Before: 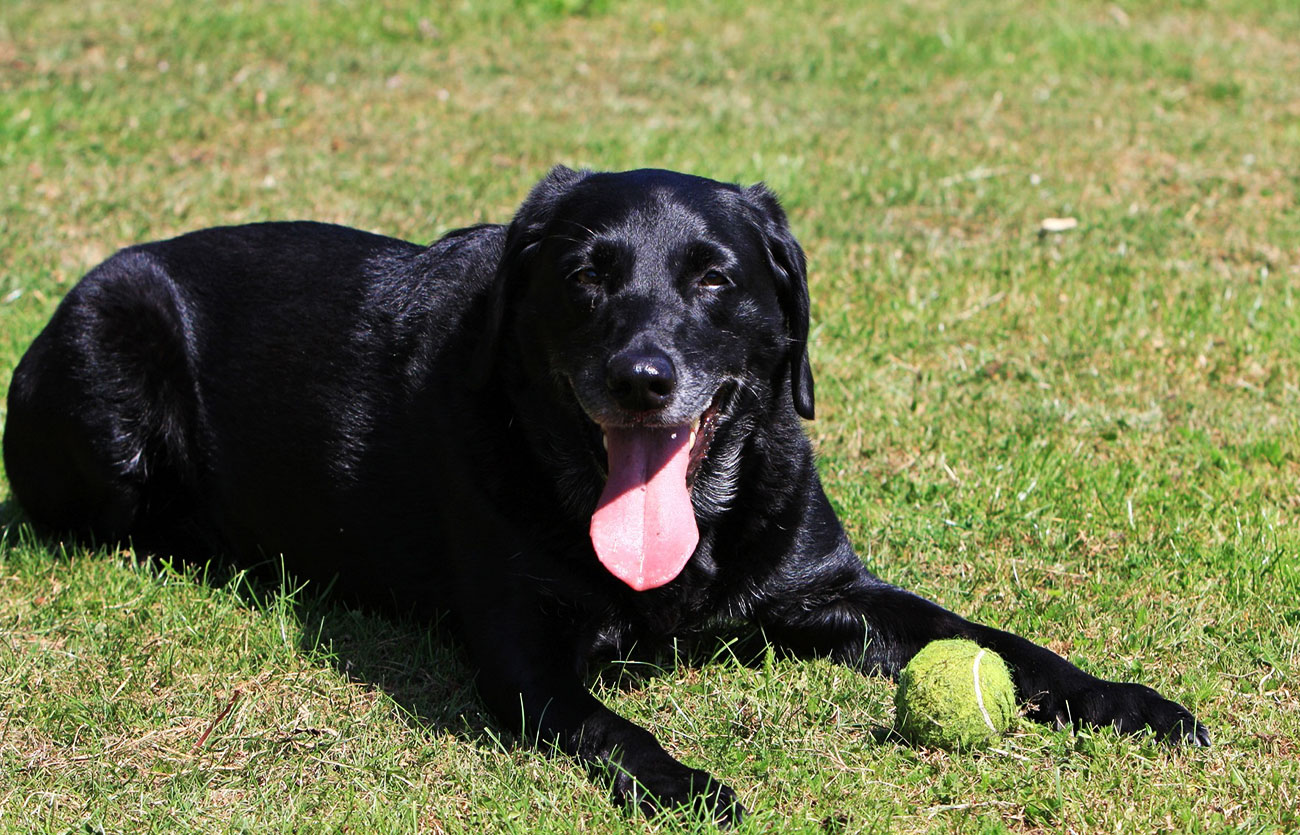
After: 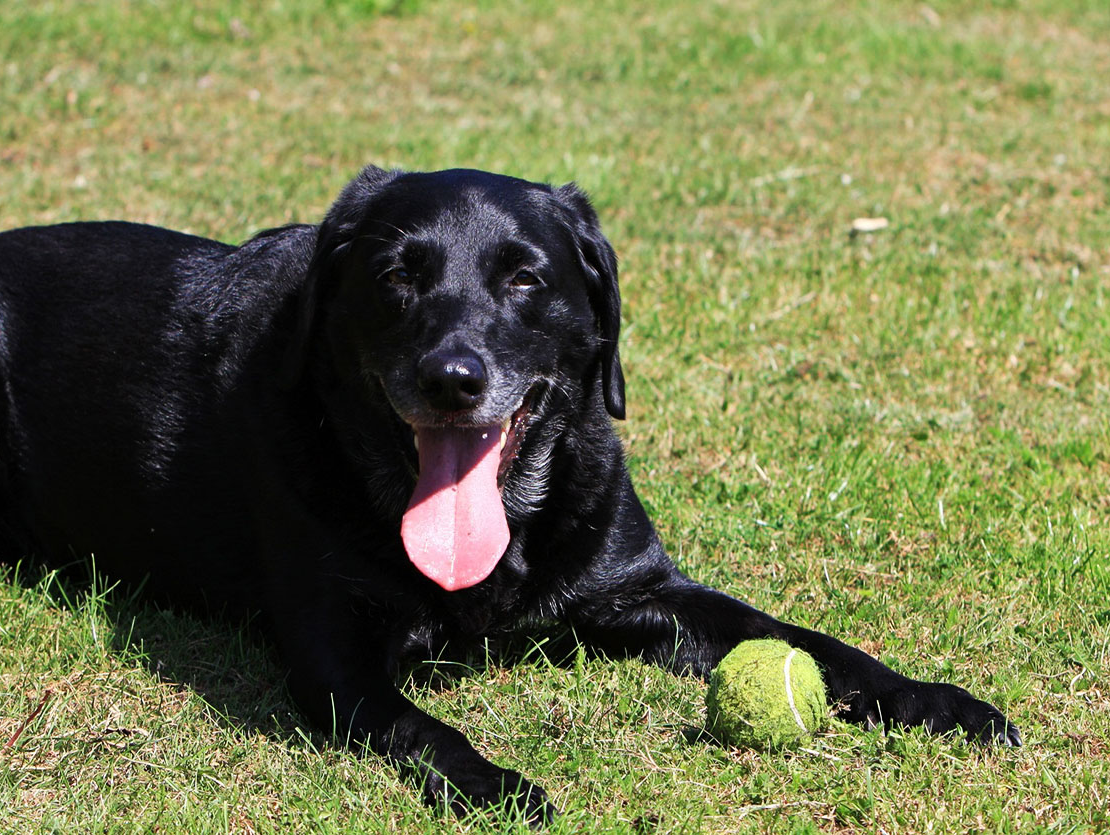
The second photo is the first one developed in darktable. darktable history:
crop and rotate: left 14.592%
